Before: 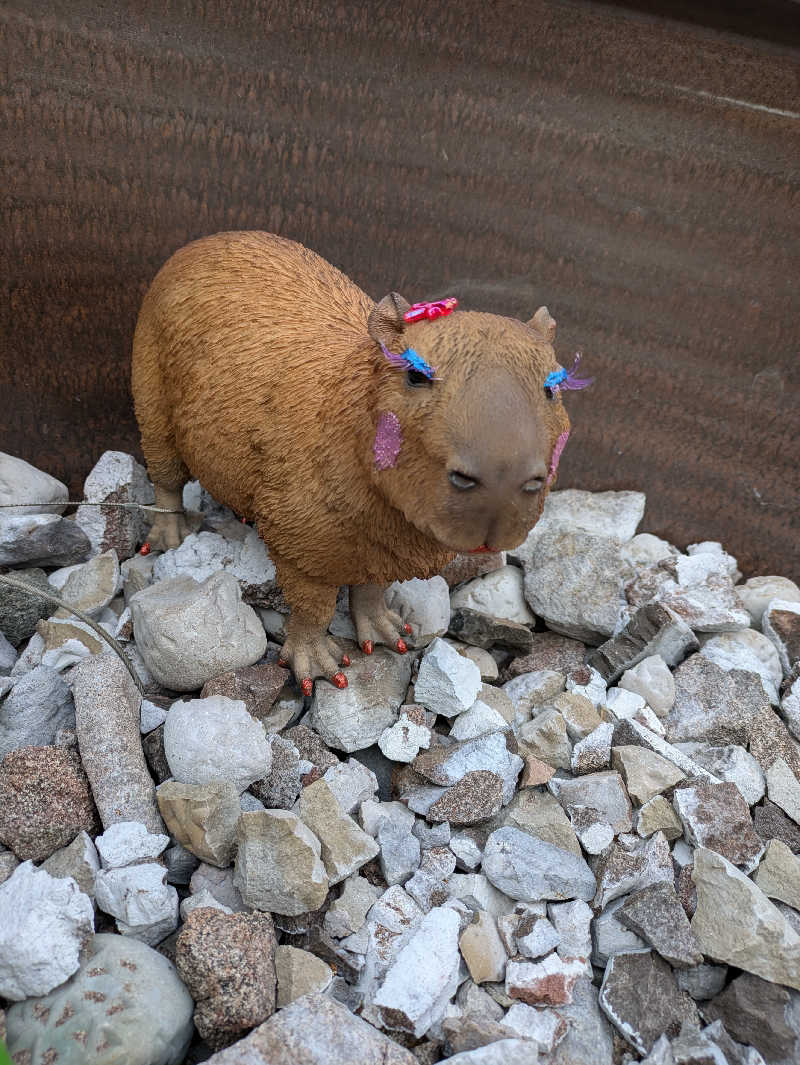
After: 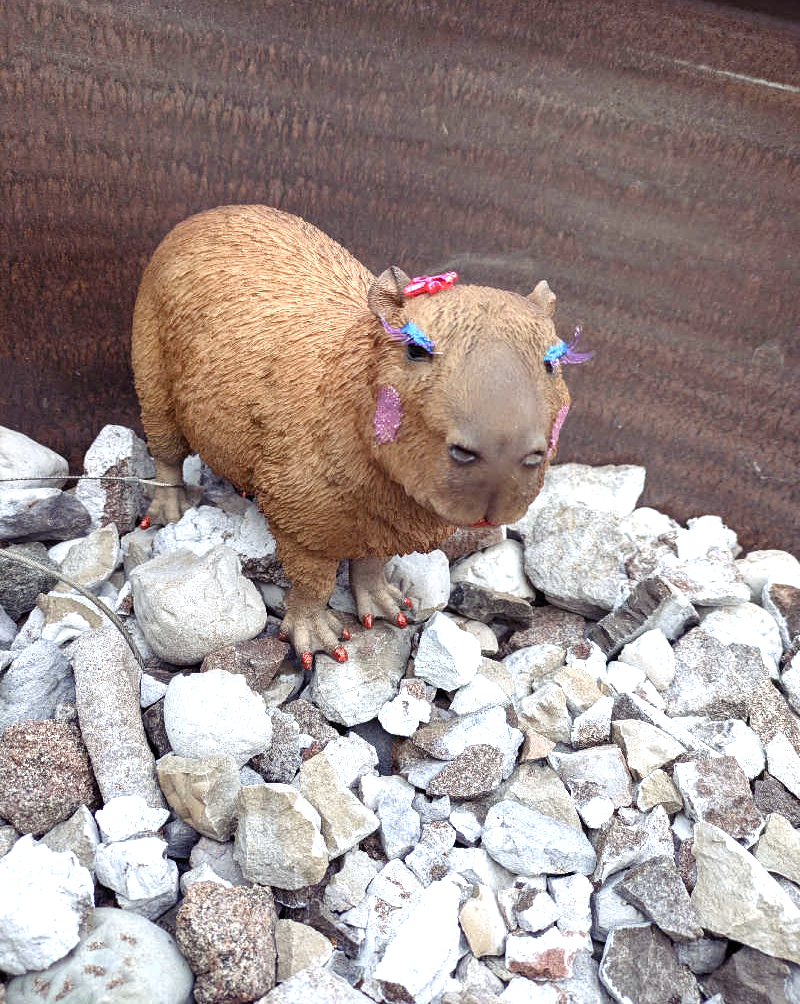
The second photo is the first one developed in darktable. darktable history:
exposure: black level correction 0, exposure 0.951 EV, compensate highlight preservation false
crop and rotate: top 2.464%, bottom 3.211%
color balance rgb: shadows lift › luminance -21.653%, shadows lift › chroma 8.82%, shadows lift › hue 286.41°, perceptual saturation grading › global saturation -10.625%, perceptual saturation grading › highlights -26.629%, perceptual saturation grading › shadows 21.919%, global vibrance 14.245%
